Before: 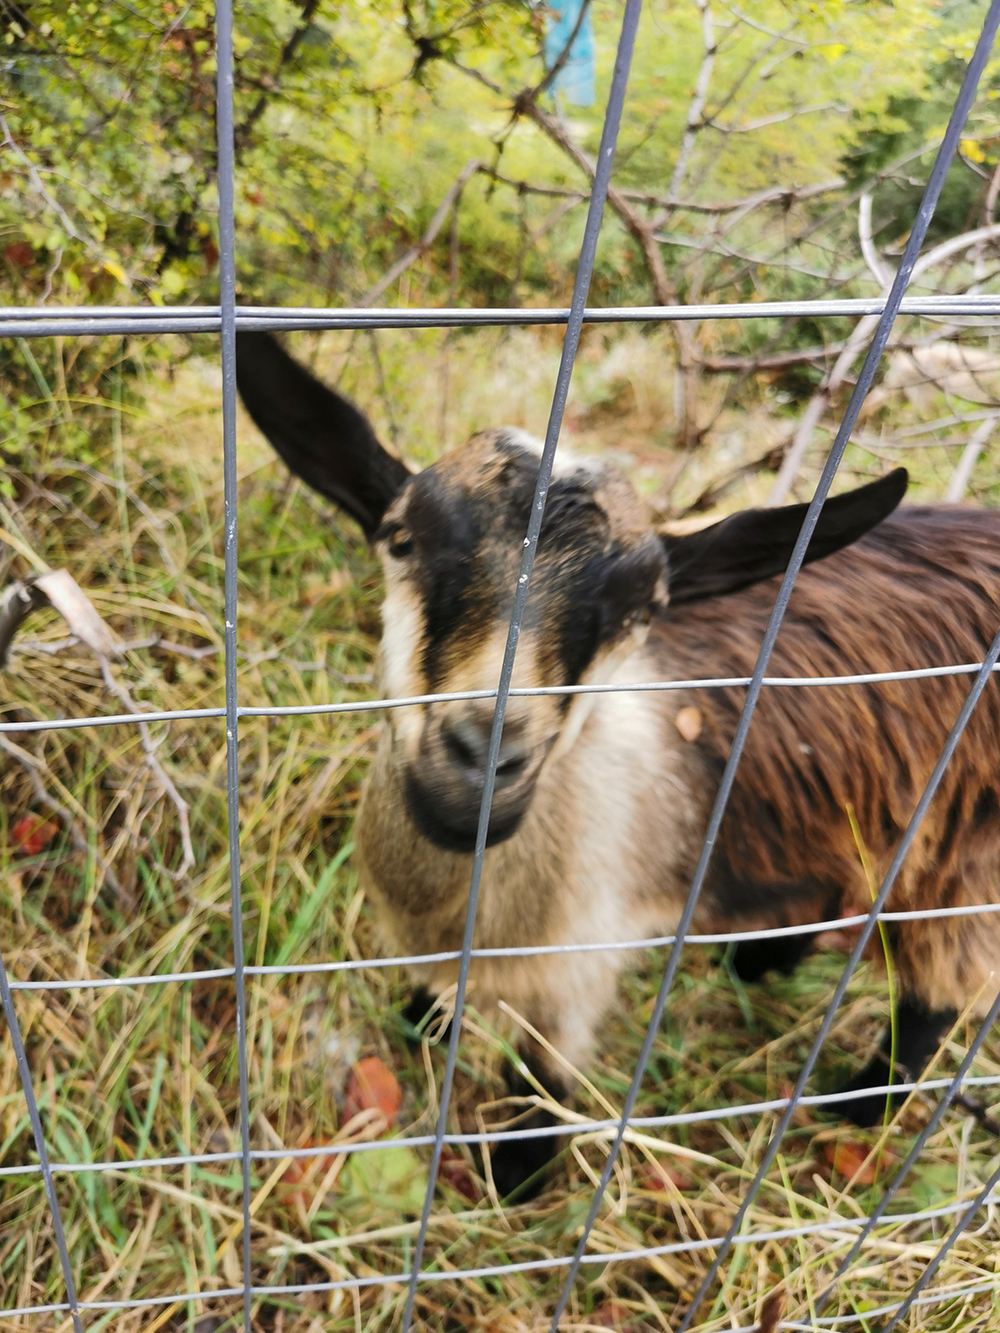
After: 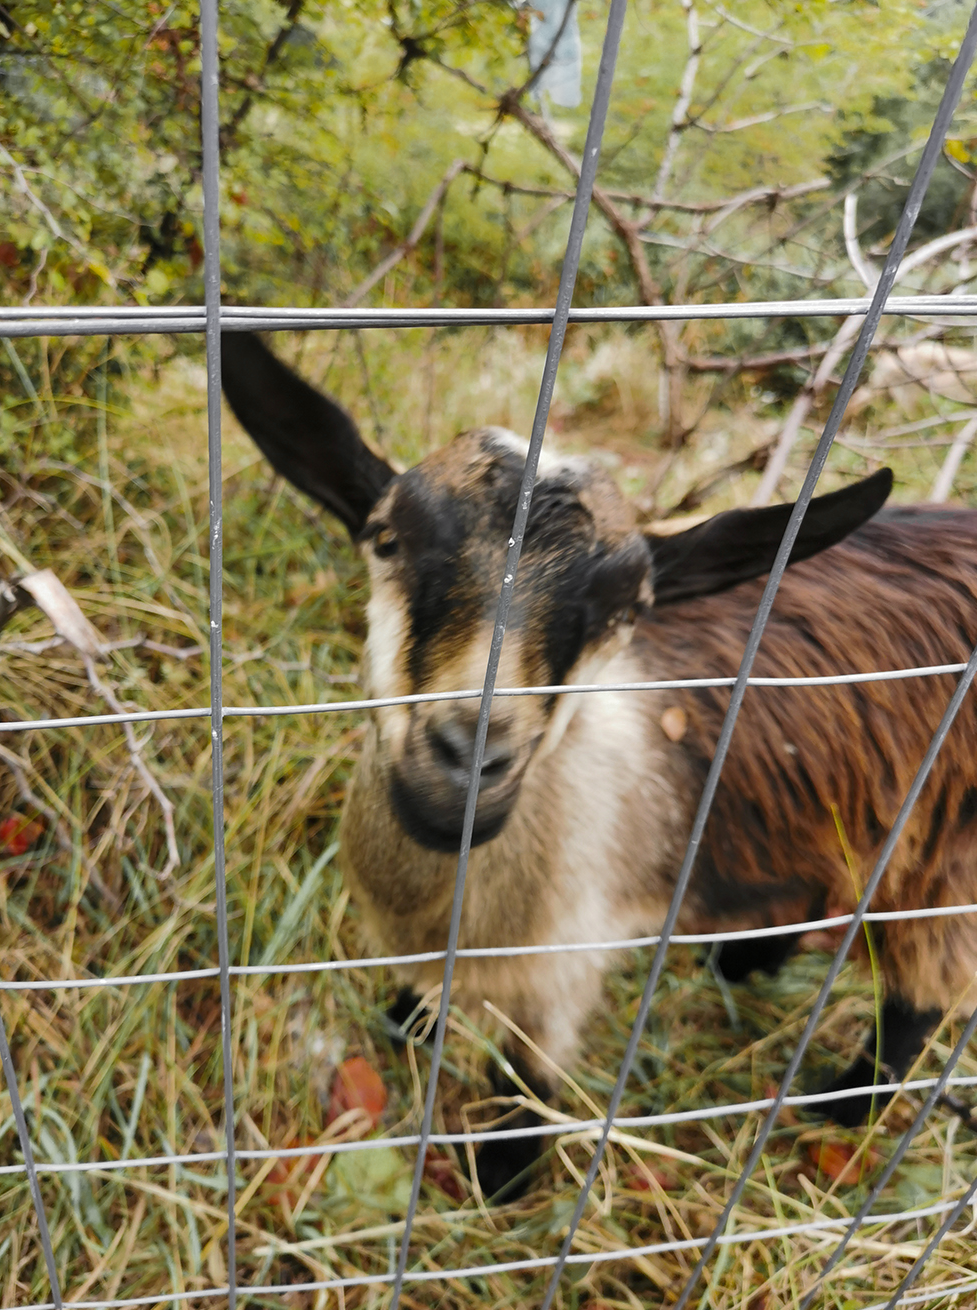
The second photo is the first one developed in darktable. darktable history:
color zones: curves: ch0 [(0.004, 0.388) (0.125, 0.392) (0.25, 0.404) (0.375, 0.5) (0.5, 0.5) (0.625, 0.5) (0.75, 0.5) (0.875, 0.5)]; ch1 [(0, 0.5) (0.125, 0.5) (0.25, 0.5) (0.375, 0.124) (0.524, 0.124) (0.645, 0.128) (0.789, 0.132) (0.914, 0.096) (0.998, 0.068)]
crop and rotate: left 1.584%, right 0.693%, bottom 1.713%
